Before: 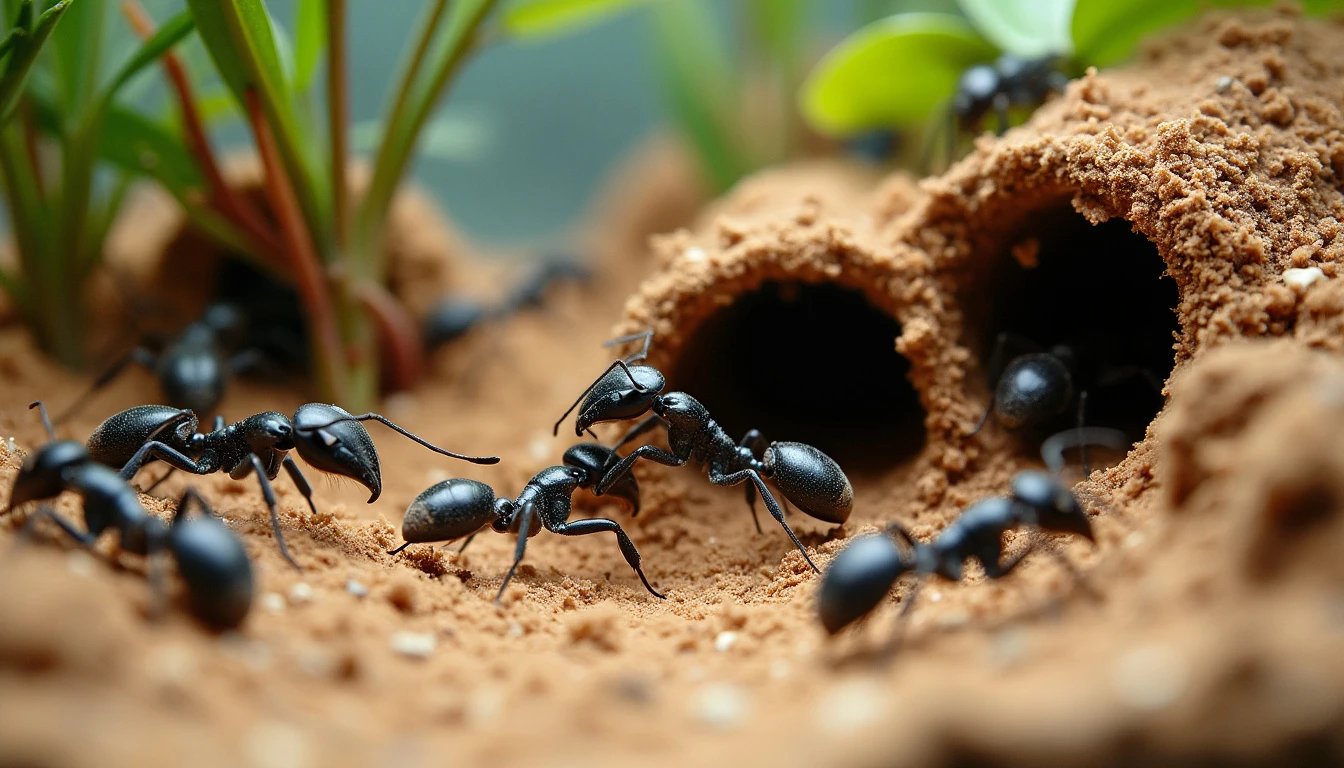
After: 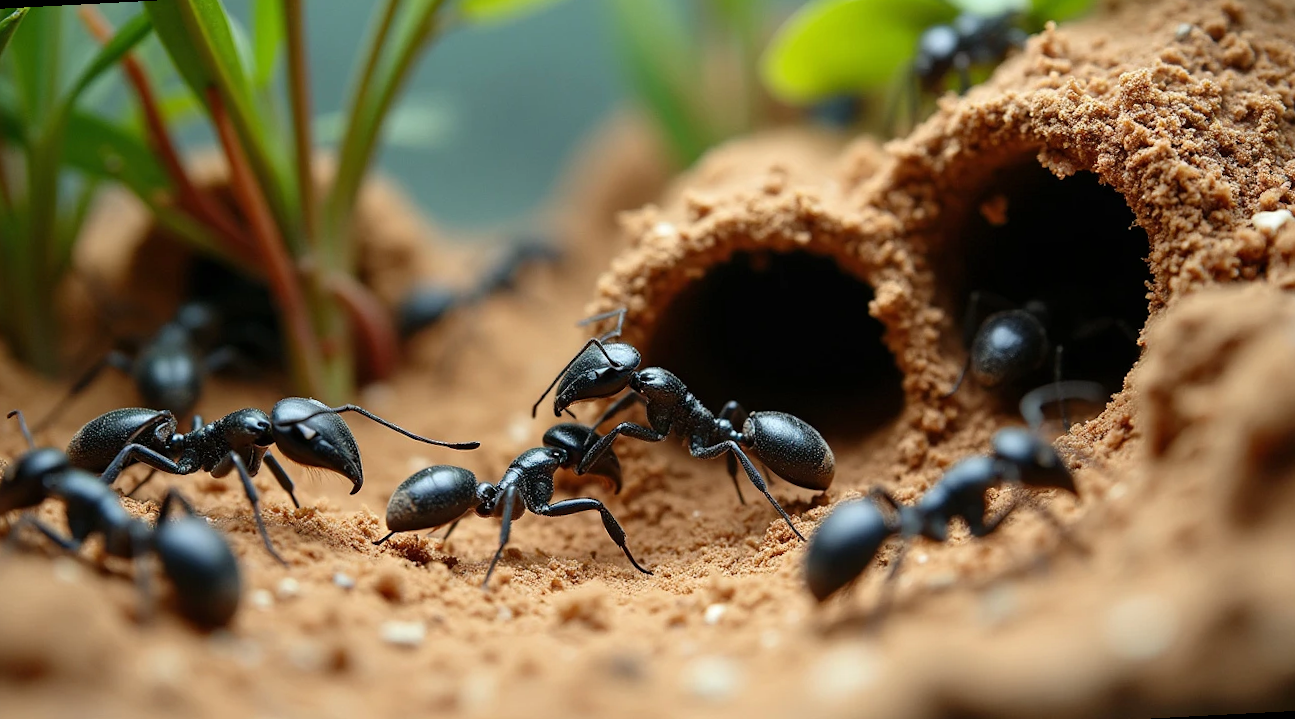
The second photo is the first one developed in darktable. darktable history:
local contrast: mode bilateral grid, contrast 15, coarseness 36, detail 105%, midtone range 0.2
rotate and perspective: rotation -3°, crop left 0.031, crop right 0.968, crop top 0.07, crop bottom 0.93
